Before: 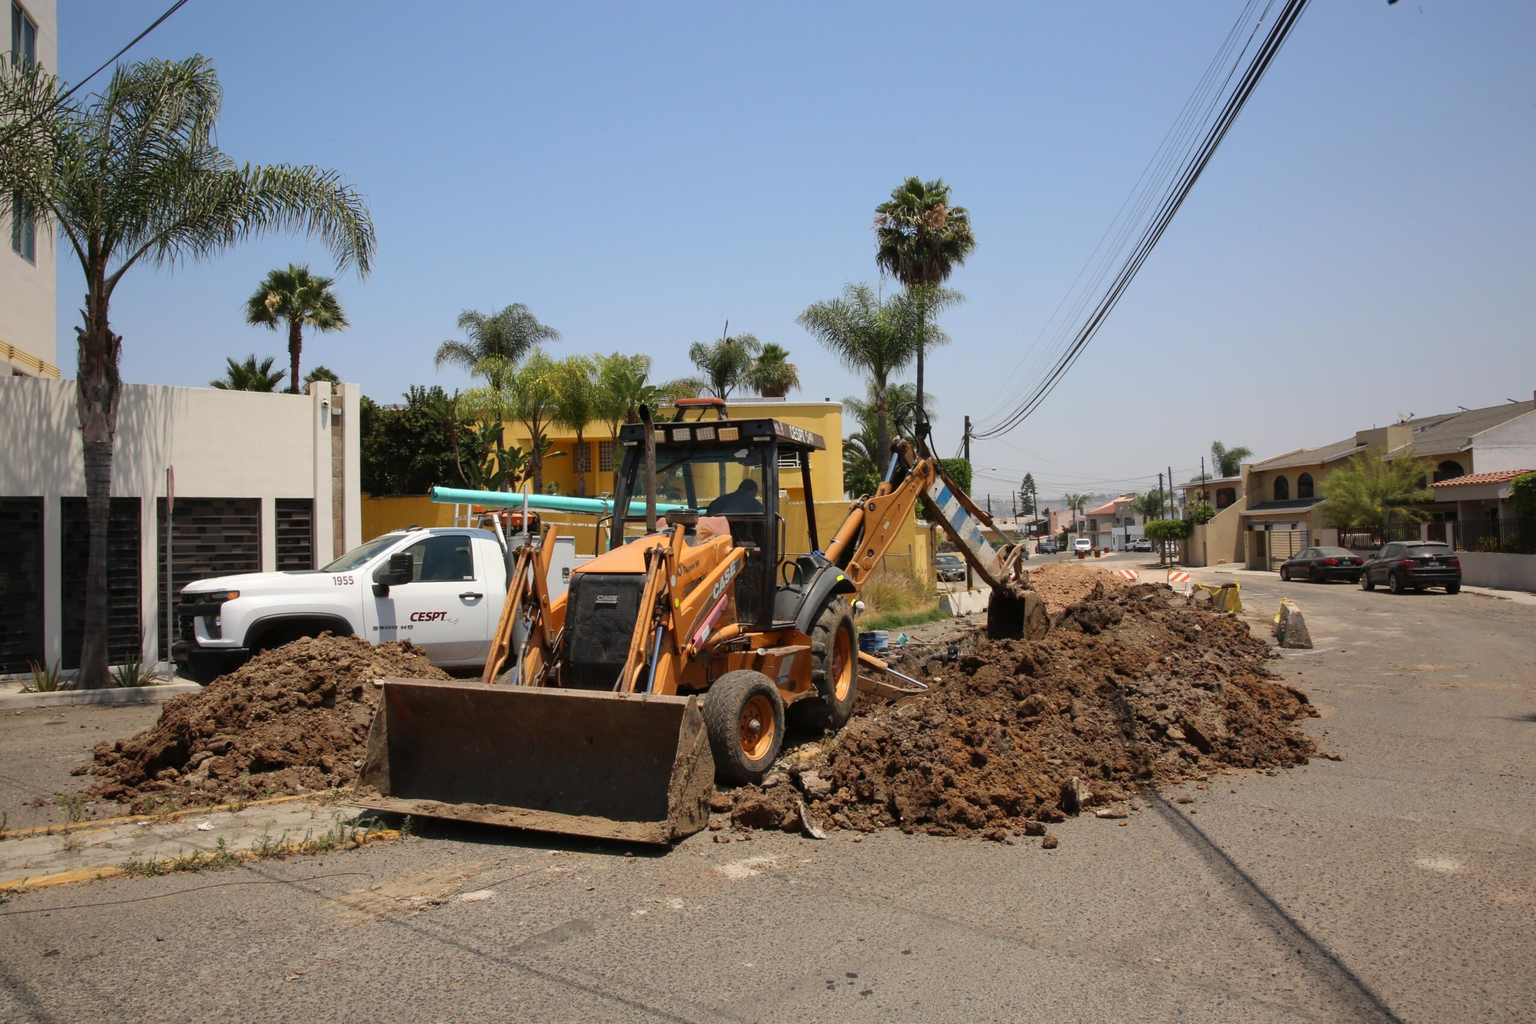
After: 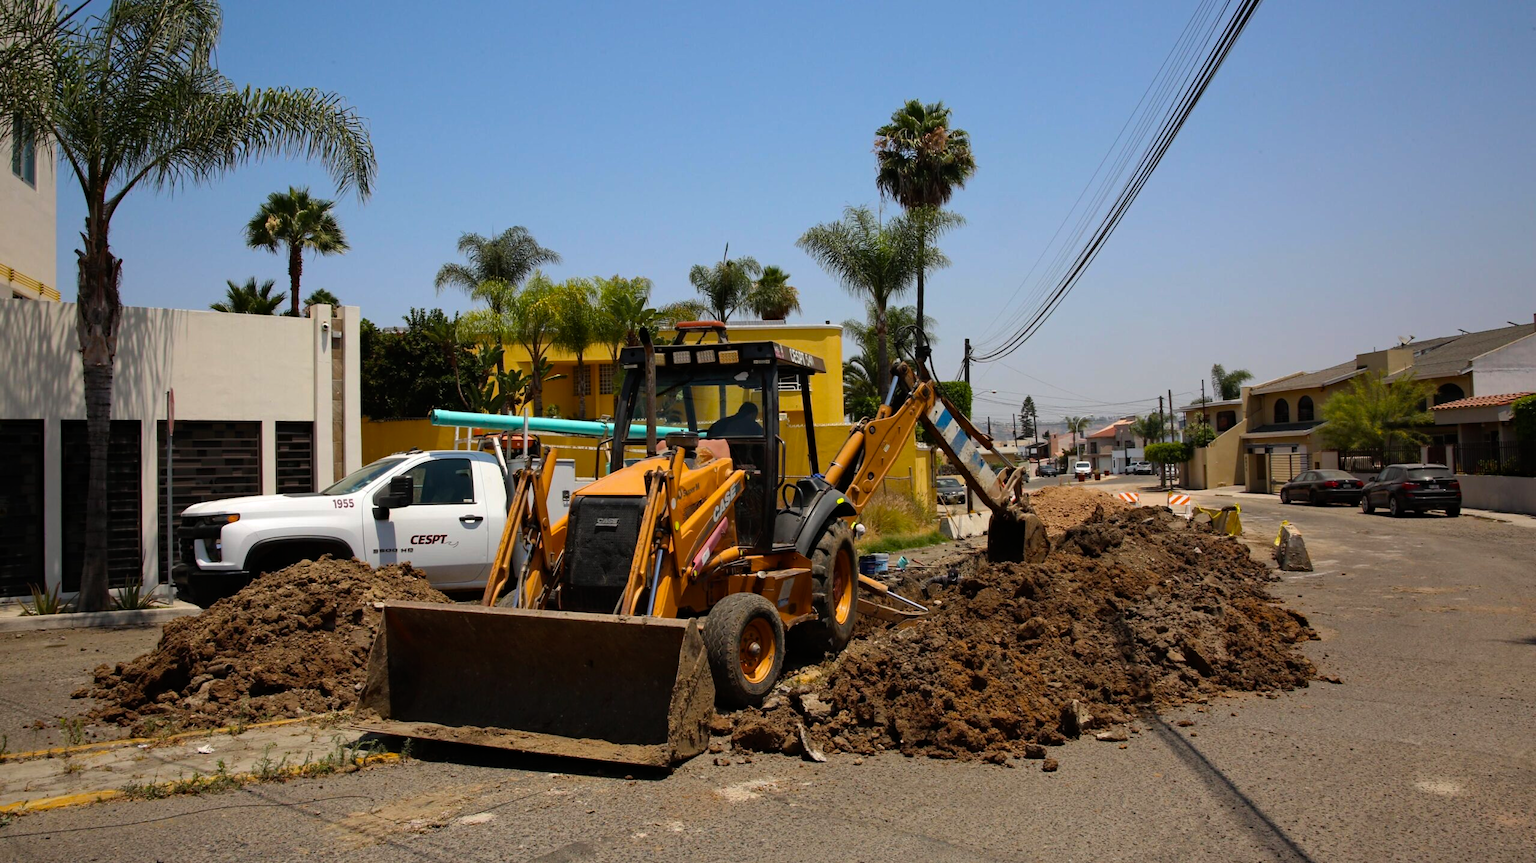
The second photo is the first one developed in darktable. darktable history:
crop: top 7.58%, bottom 8.082%
color balance rgb: power › luminance -14.894%, perceptual saturation grading › global saturation 25.902%
haze removal: compatibility mode true
